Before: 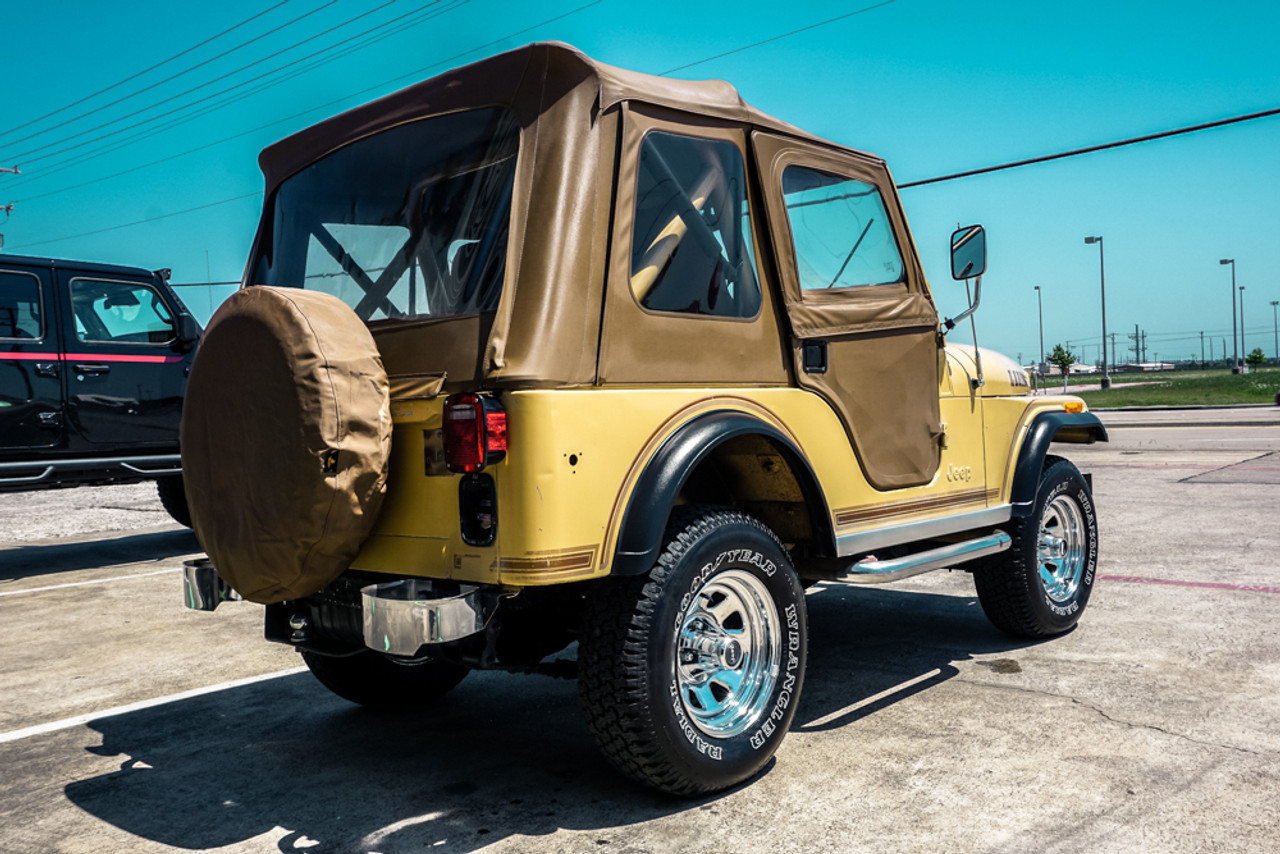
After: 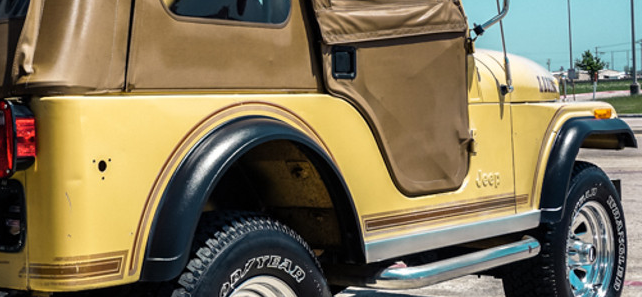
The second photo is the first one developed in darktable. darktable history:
crop: left 36.868%, top 34.427%, right 12.947%, bottom 30.735%
